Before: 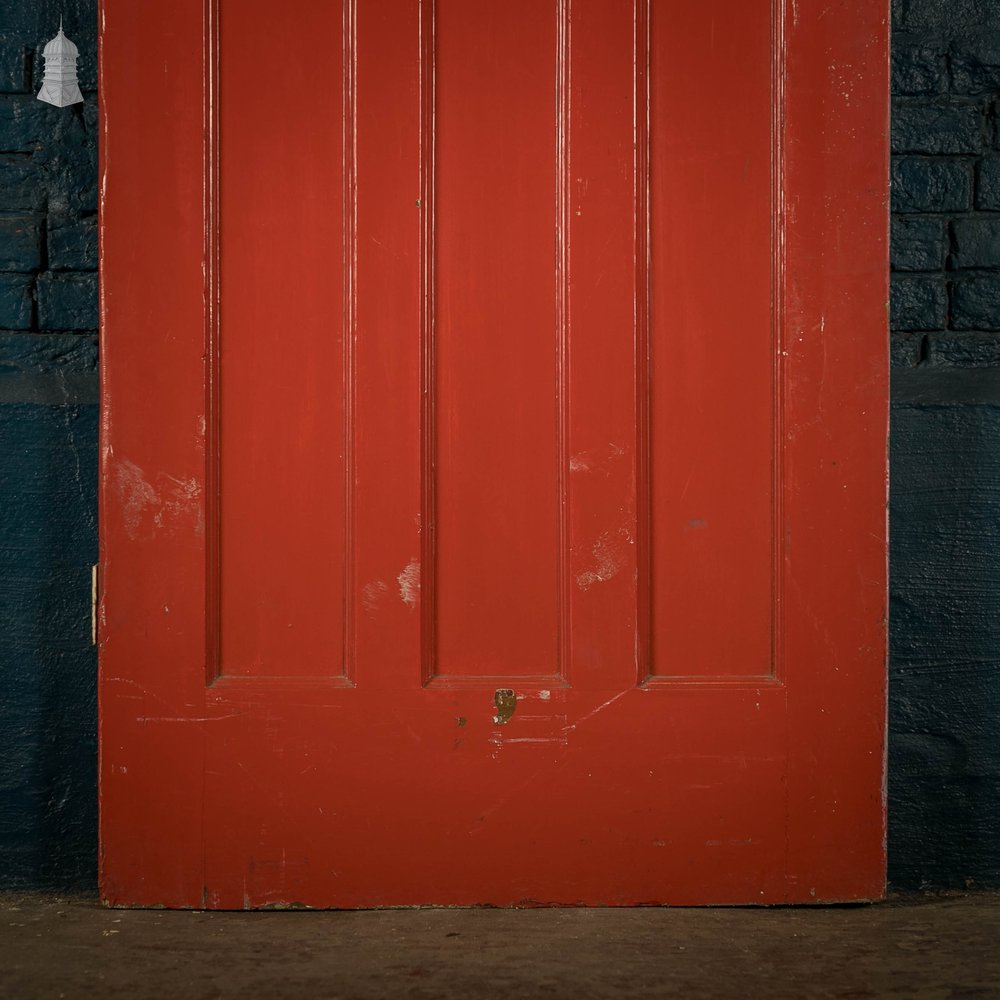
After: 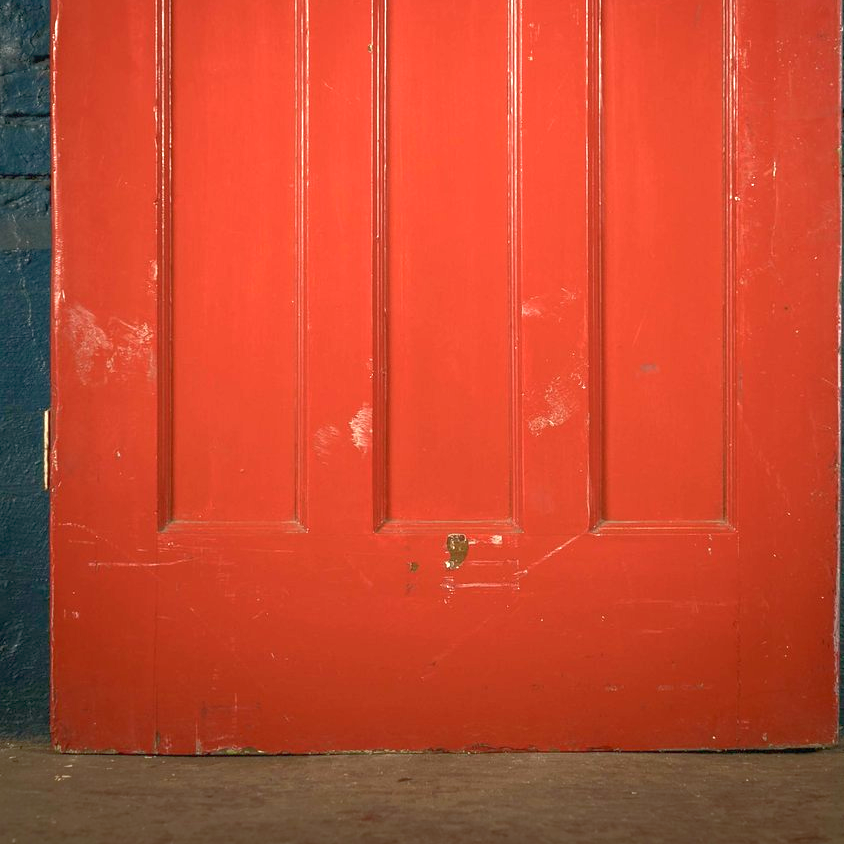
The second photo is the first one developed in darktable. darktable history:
crop and rotate: left 4.842%, top 15.51%, right 10.668%
exposure: black level correction 0, exposure 1.2 EV, compensate exposure bias true, compensate highlight preservation false
bloom: size 38%, threshold 95%, strength 30%
rgb curve: curves: ch0 [(0, 0) (0.072, 0.166) (0.217, 0.293) (0.414, 0.42) (1, 1)], compensate middle gray true, preserve colors basic power
